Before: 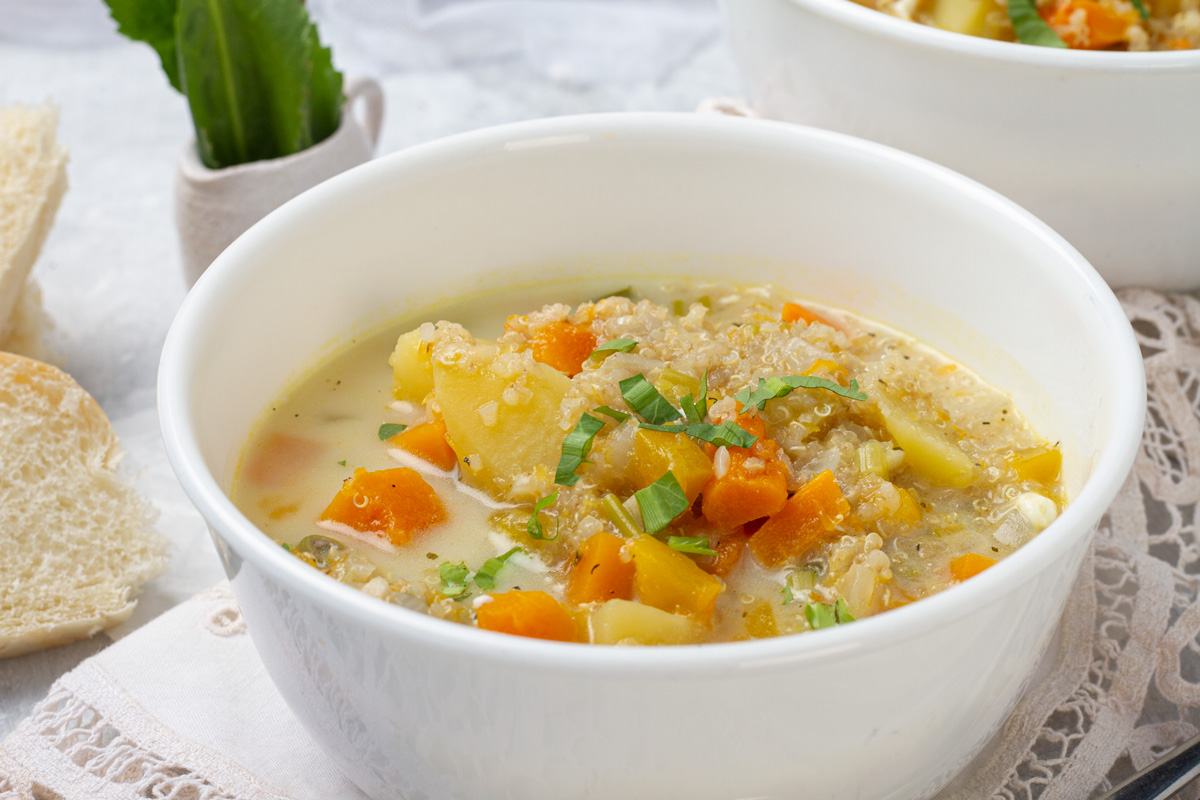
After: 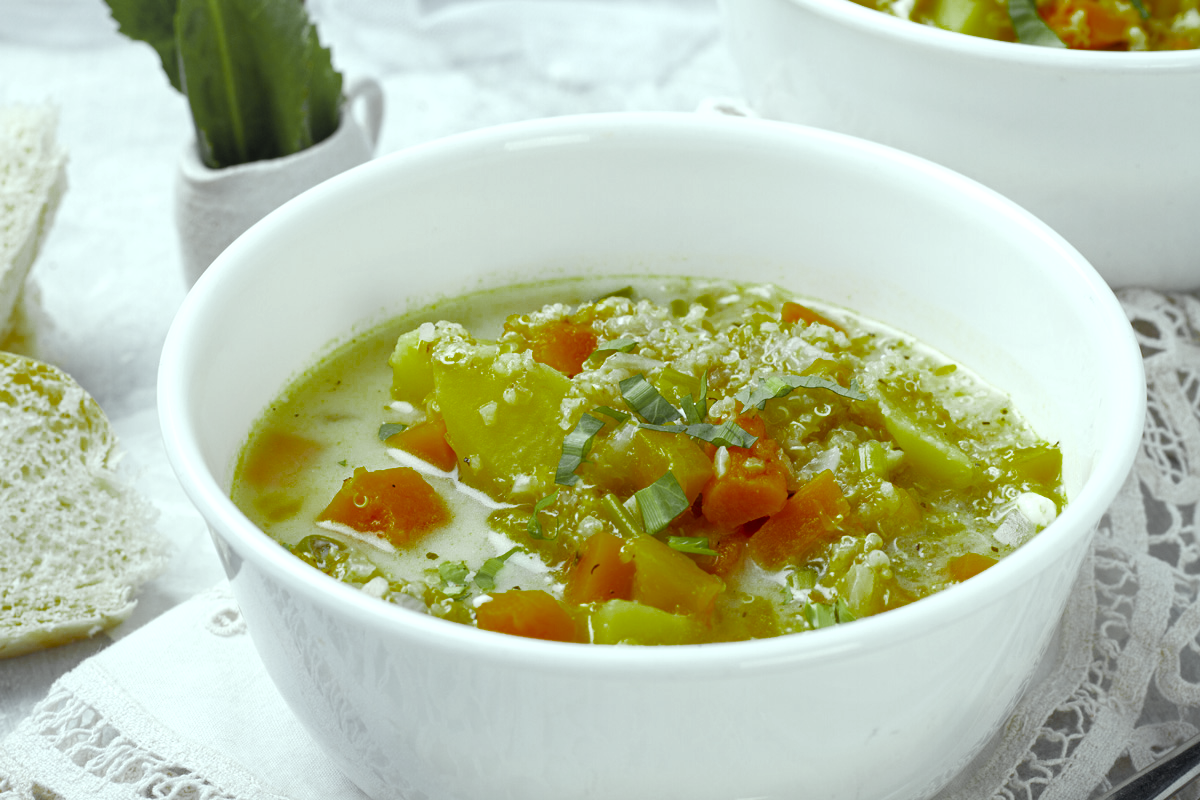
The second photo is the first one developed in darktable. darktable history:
color balance: mode lift, gamma, gain (sRGB), lift [0.997, 0.979, 1.021, 1.011], gamma [1, 1.084, 0.916, 0.998], gain [1, 0.87, 1.13, 1.101], contrast 4.55%, contrast fulcrum 38.24%, output saturation 104.09%
color balance rgb: linear chroma grading › global chroma 15%, perceptual saturation grading › global saturation 30%
color zones: curves: ch0 [(0.004, 0.388) (0.125, 0.392) (0.25, 0.404) (0.375, 0.5) (0.5, 0.5) (0.625, 0.5) (0.75, 0.5) (0.875, 0.5)]; ch1 [(0, 0.5) (0.125, 0.5) (0.25, 0.5) (0.375, 0.124) (0.524, 0.124) (0.645, 0.128) (0.789, 0.132) (0.914, 0.096) (0.998, 0.068)]
